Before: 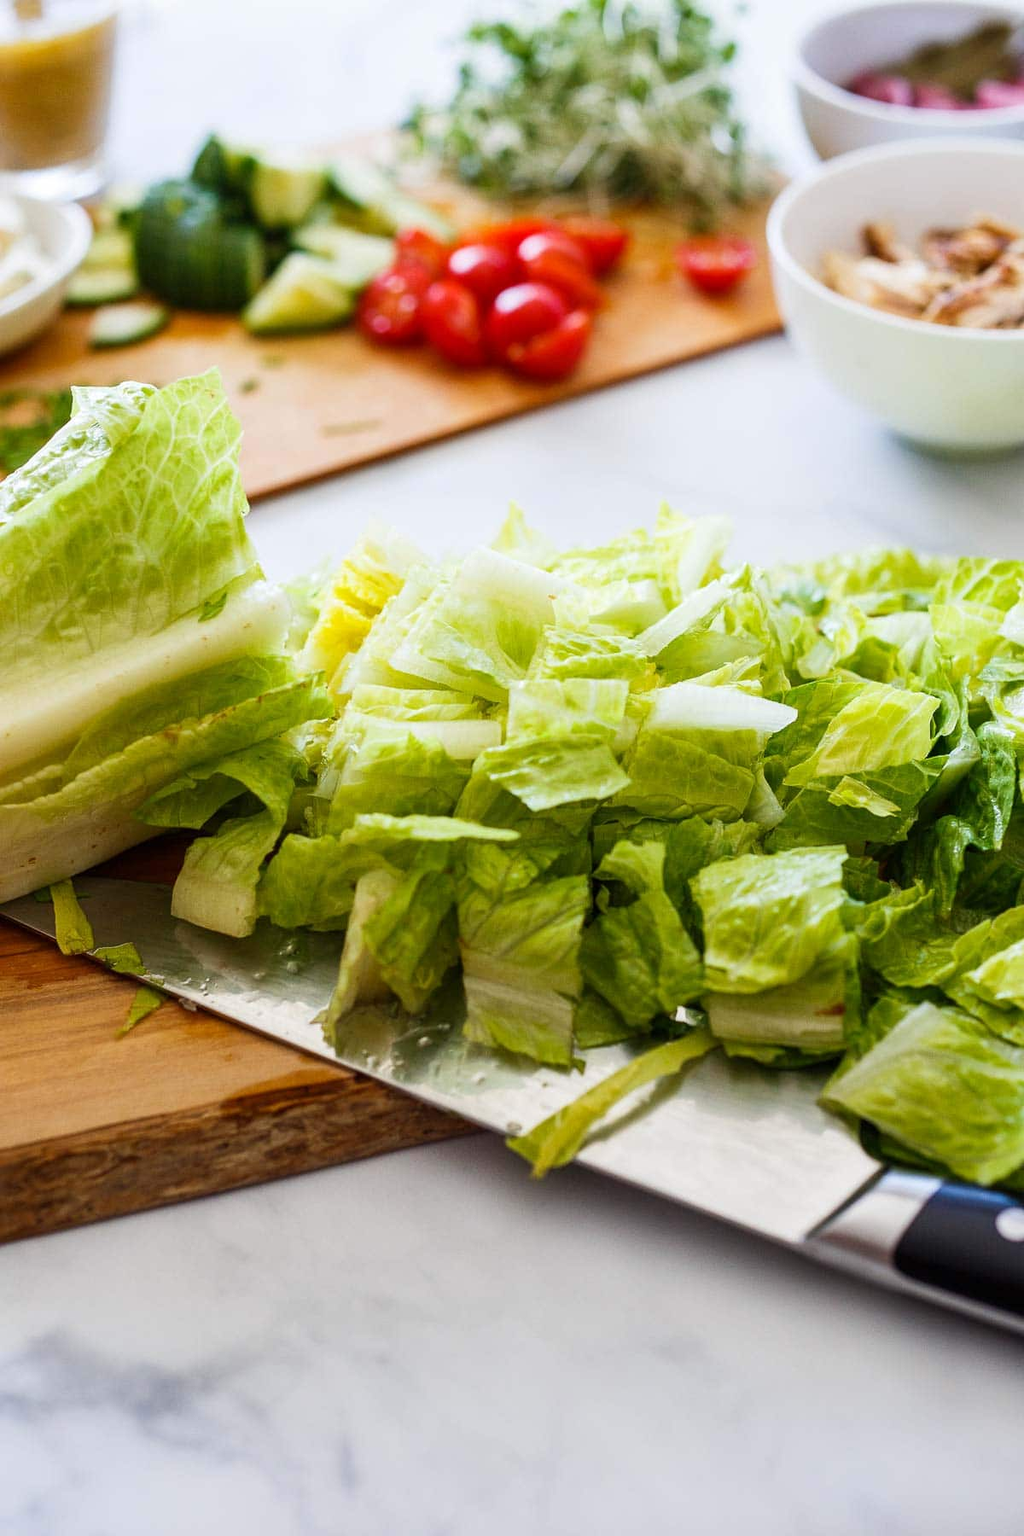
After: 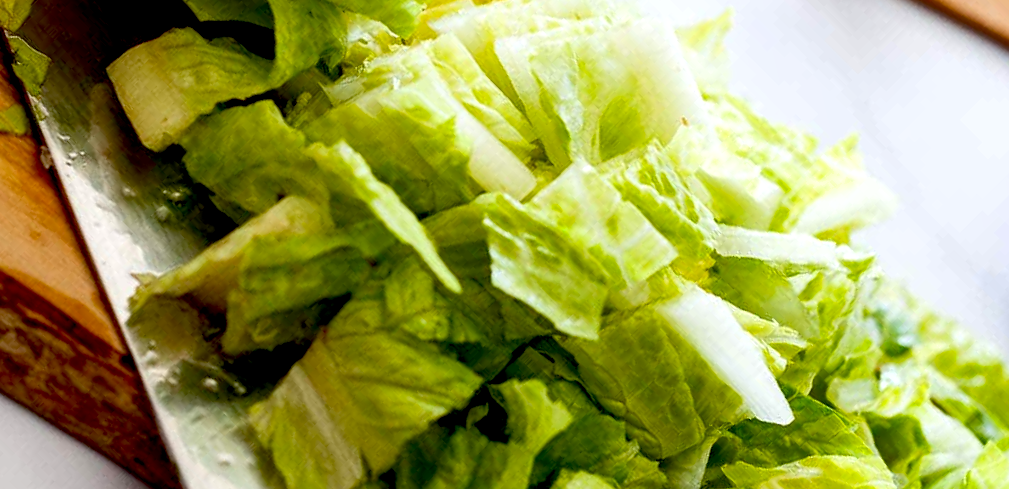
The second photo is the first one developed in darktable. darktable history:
shadows and highlights: radius 337.07, shadows 28.46, soften with gaussian
exposure: black level correction 0.025, exposure 0.186 EV, compensate exposure bias true, compensate highlight preservation false
crop and rotate: angle -45.02°, top 16.182%, right 0.91%, bottom 11.697%
